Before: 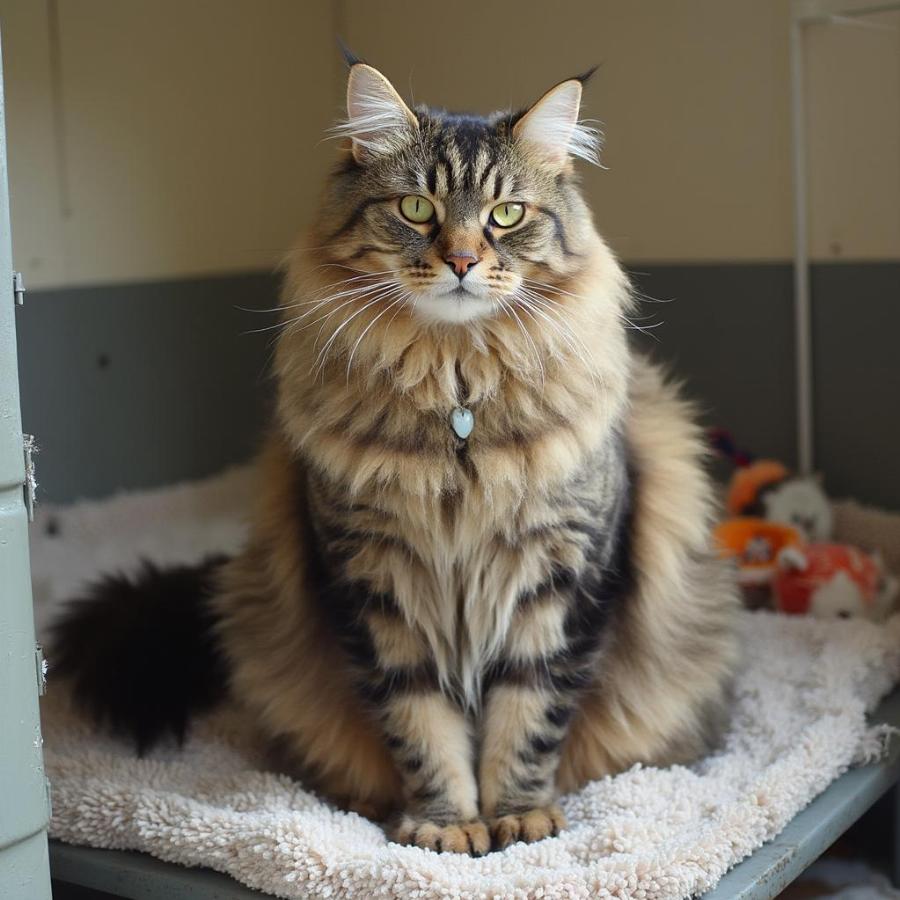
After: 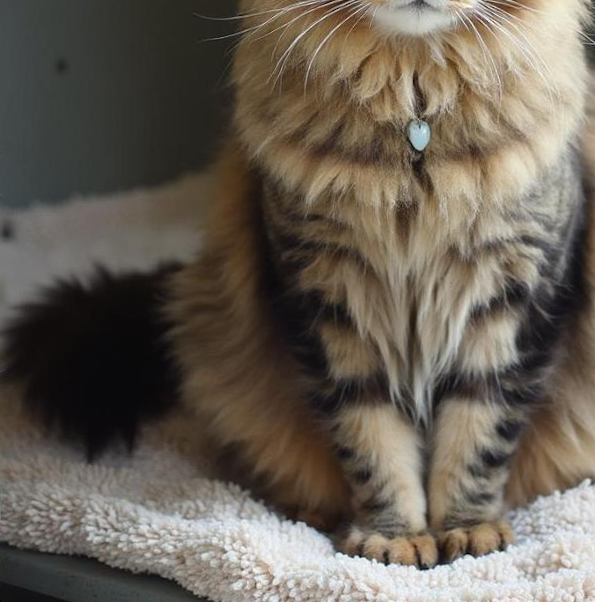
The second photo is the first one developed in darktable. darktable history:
crop and rotate: angle -1.23°, left 3.998%, top 31.621%, right 28.384%
